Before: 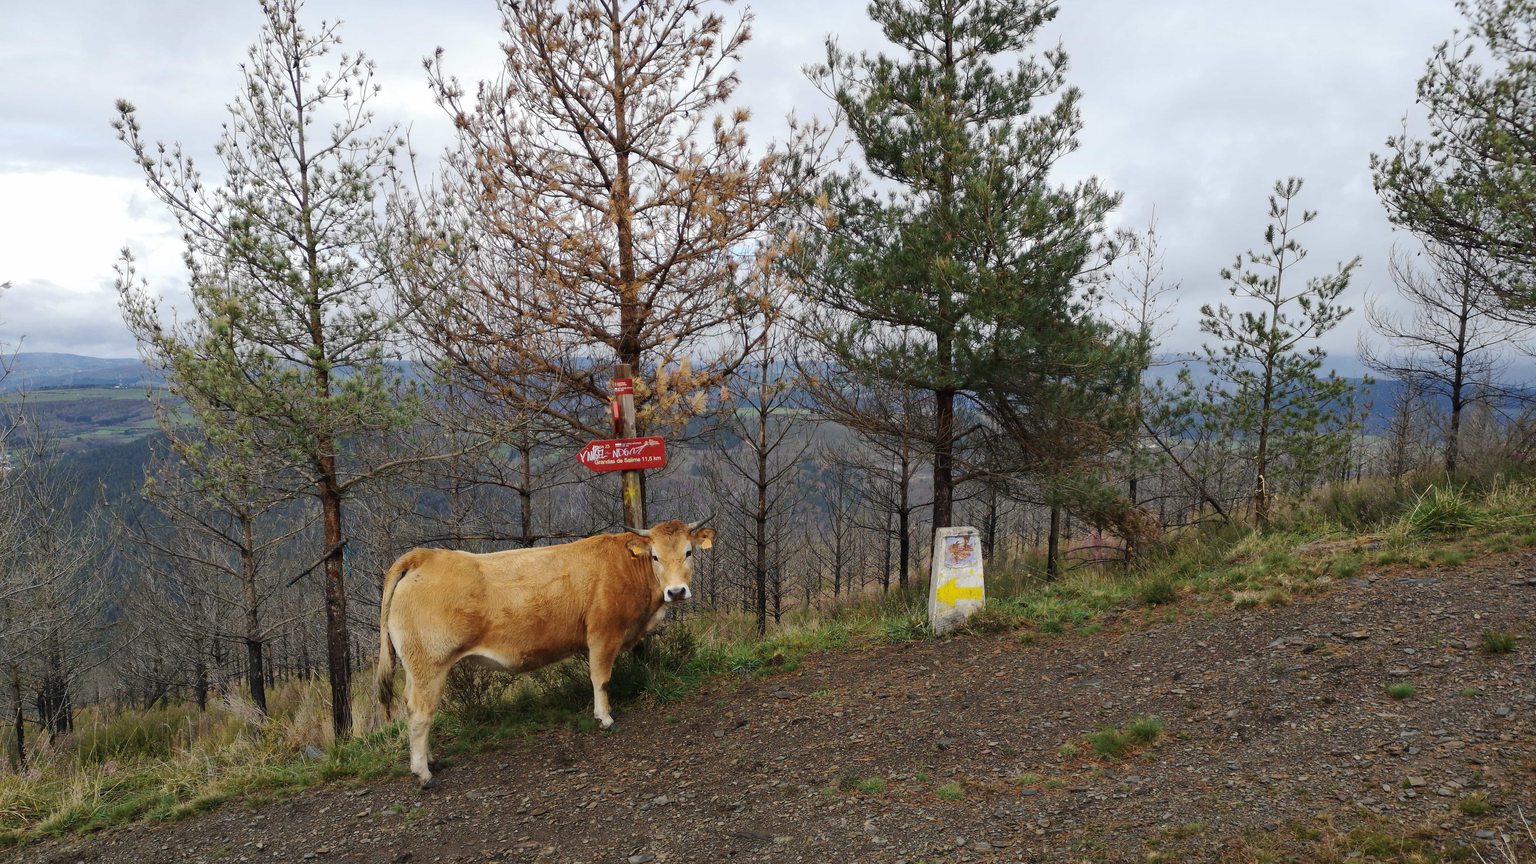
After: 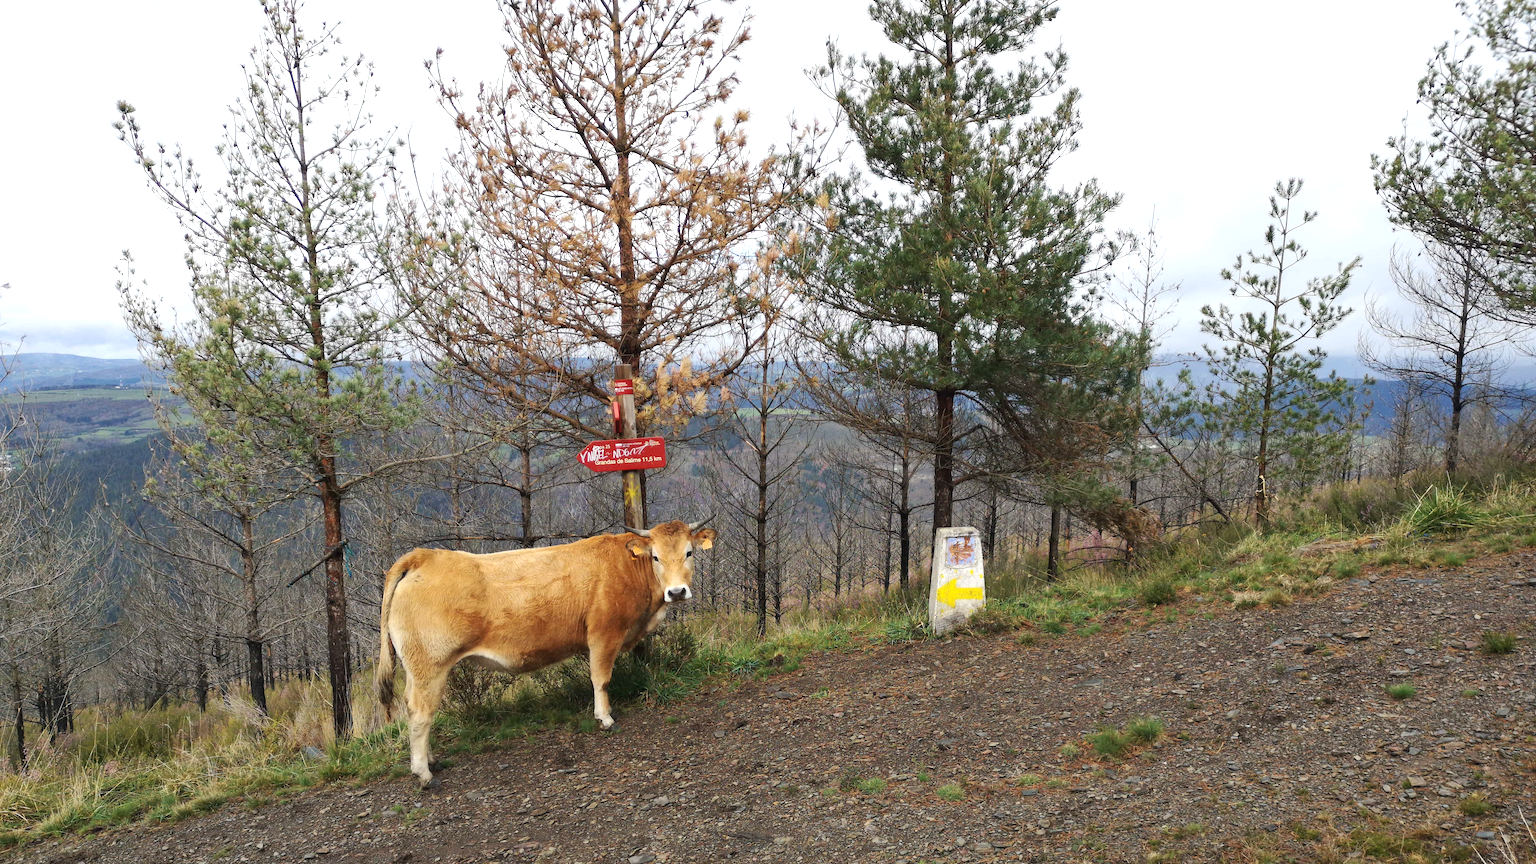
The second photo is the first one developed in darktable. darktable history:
white balance: emerald 1
exposure: exposure 0.648 EV, compensate highlight preservation false
